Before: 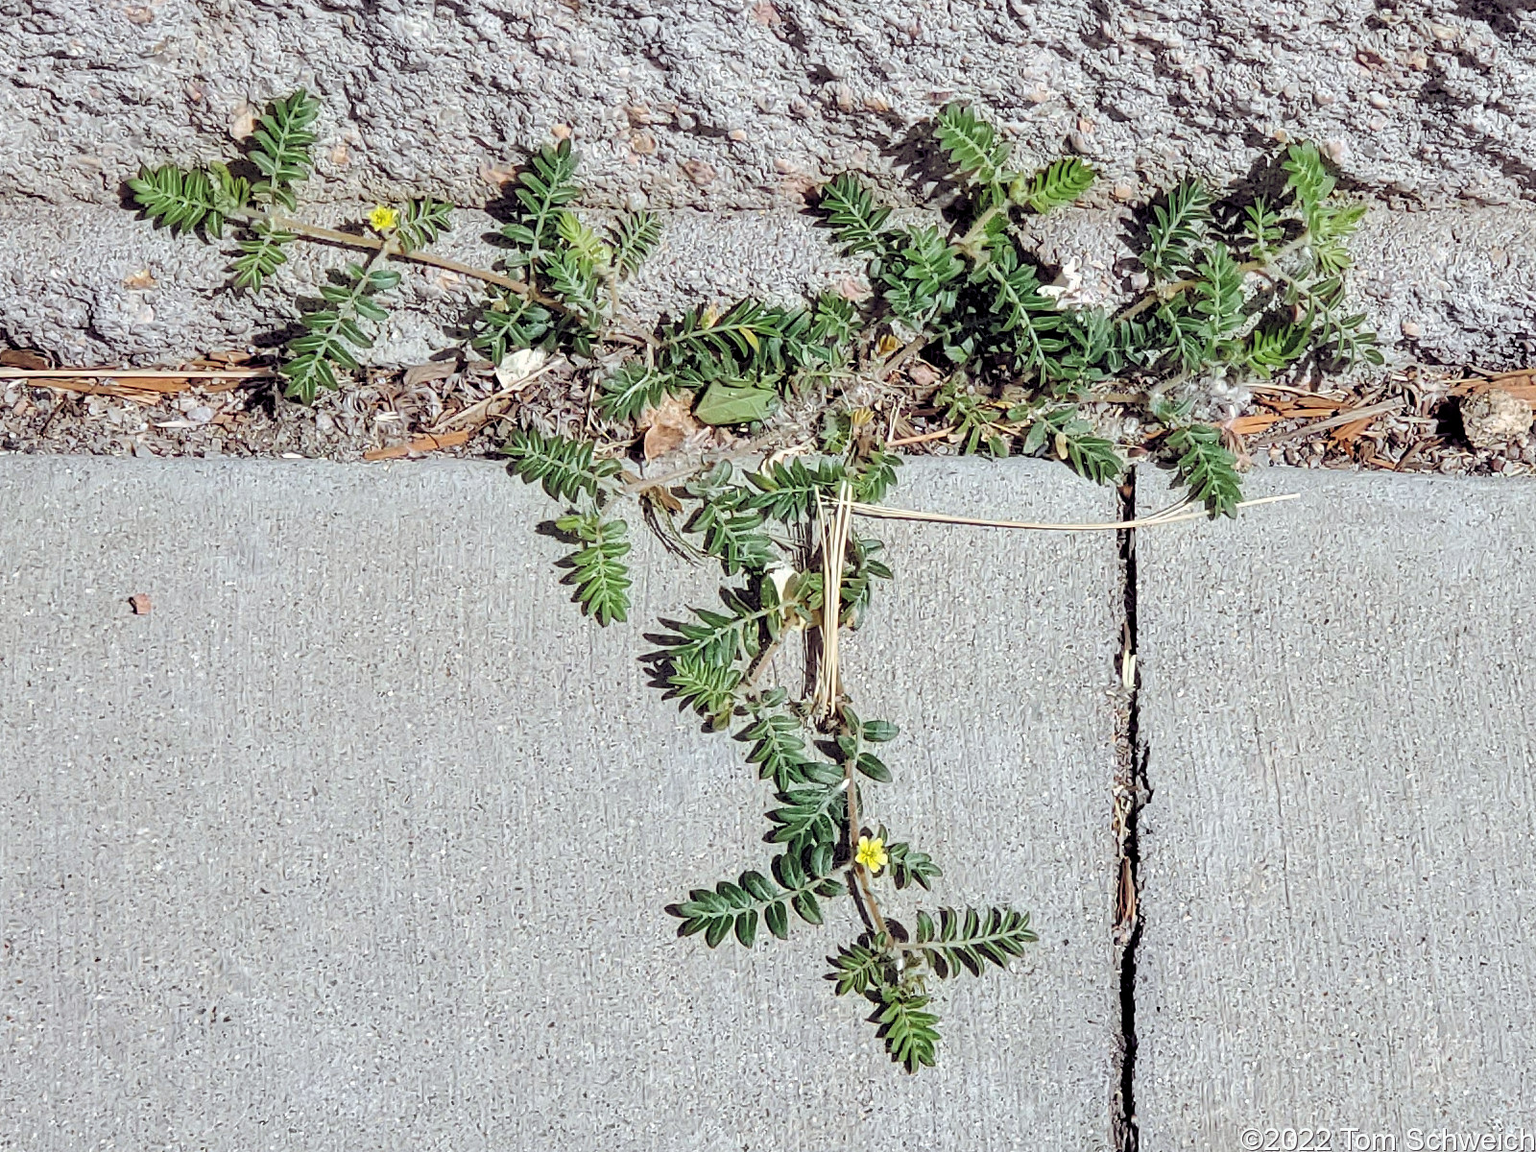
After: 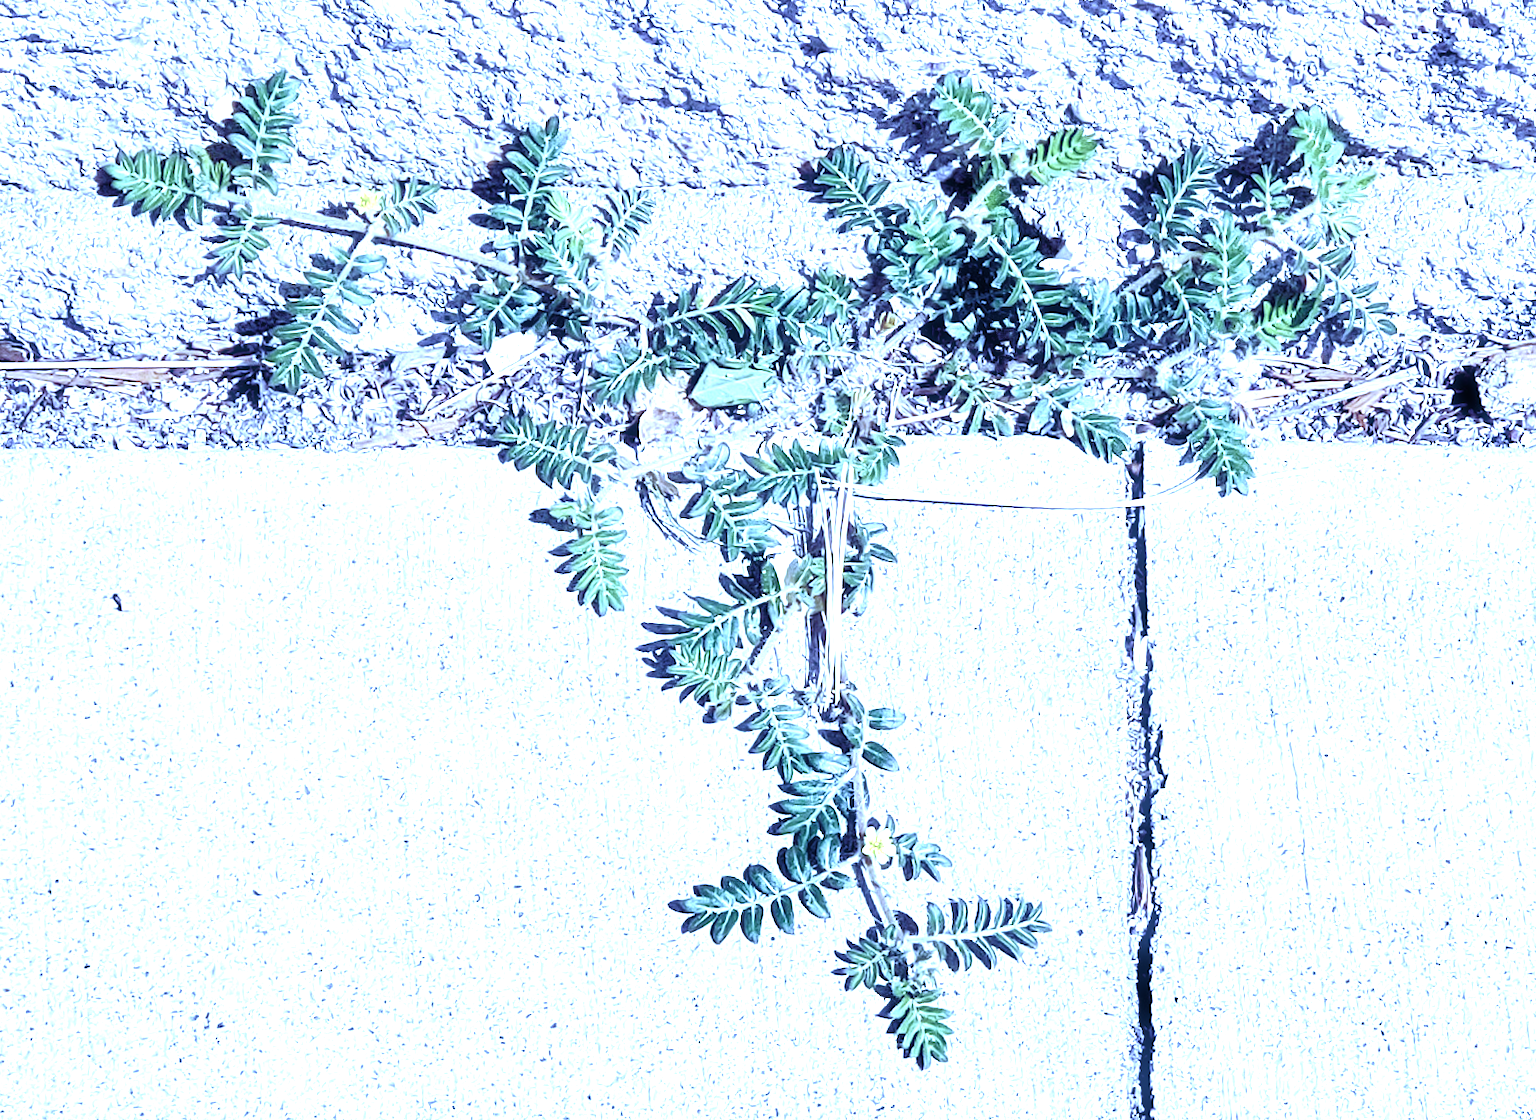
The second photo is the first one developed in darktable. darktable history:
rotate and perspective: rotation -1.42°, crop left 0.016, crop right 0.984, crop top 0.035, crop bottom 0.965
white balance: red 0.766, blue 1.537
haze removal: strength -0.05
exposure: black level correction 0, exposure 1 EV, compensate exposure bias true, compensate highlight preservation false
color calibration: illuminant as shot in camera, x 0.369, y 0.376, temperature 4328.46 K, gamut compression 3
crop and rotate: angle -0.5°
color balance rgb: shadows lift › luminance -20%, power › hue 72.24°, highlights gain › luminance 15%, global offset › hue 171.6°, perceptual saturation grading › highlights -30%, perceptual saturation grading › shadows 20%, global vibrance 30%, contrast 10%
